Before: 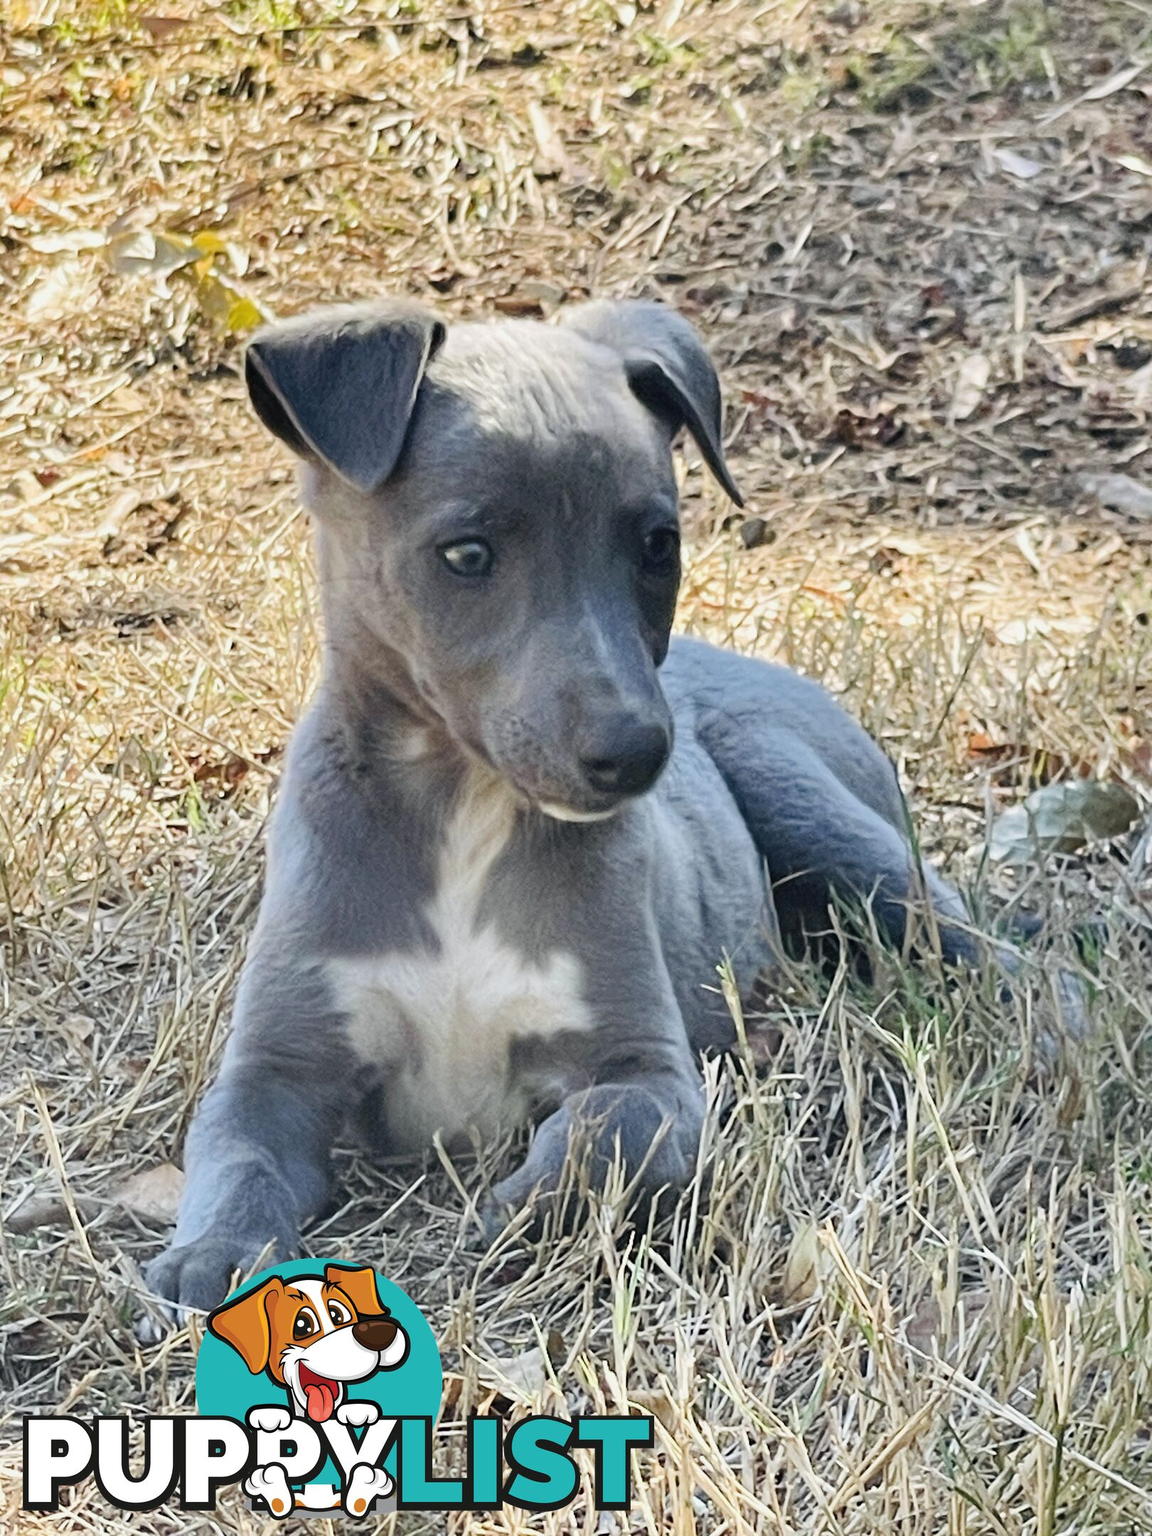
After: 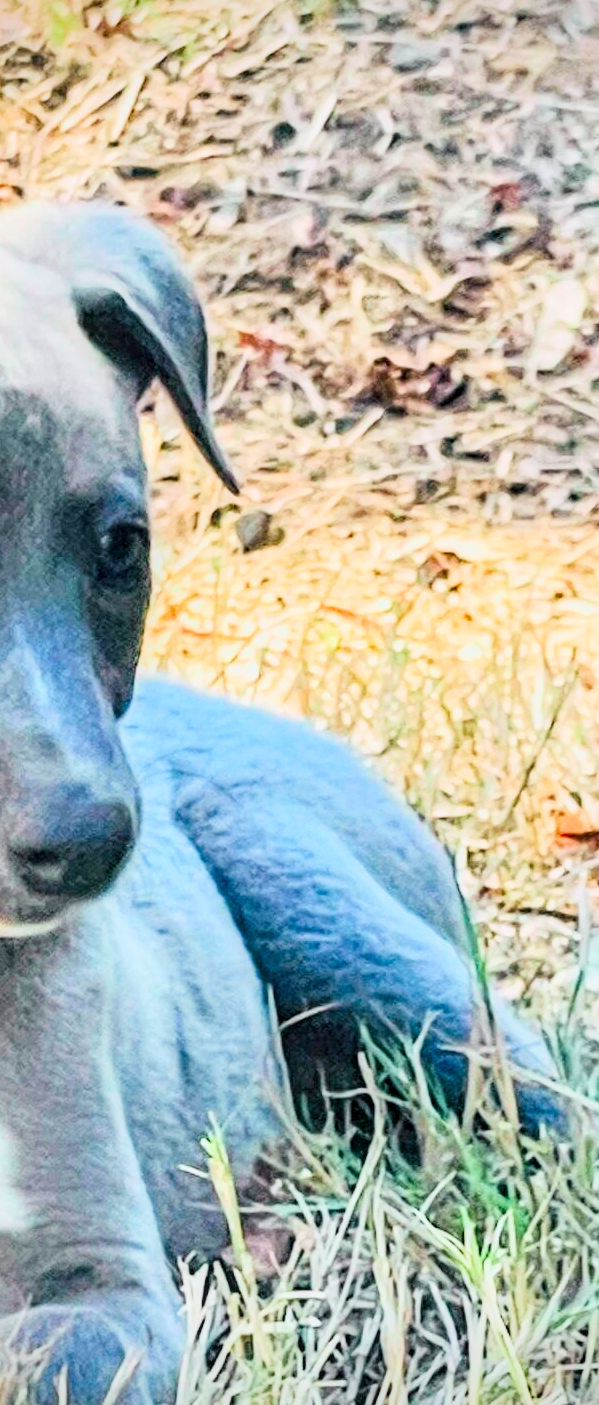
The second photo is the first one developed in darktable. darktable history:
vignetting: brightness -0.378, saturation 0.007, dithering 8-bit output
tone curve: curves: ch0 [(0, 0) (0.051, 0.03) (0.096, 0.071) (0.243, 0.246) (0.461, 0.515) (0.605, 0.692) (0.761, 0.85) (0.881, 0.933) (1, 0.984)]; ch1 [(0, 0) (0.1, 0.038) (0.318, 0.243) (0.431, 0.384) (0.488, 0.475) (0.499, 0.499) (0.534, 0.546) (0.567, 0.592) (0.601, 0.632) (0.734, 0.809) (1, 1)]; ch2 [(0, 0) (0.297, 0.257) (0.414, 0.379) (0.453, 0.45) (0.479, 0.483) (0.504, 0.499) (0.52, 0.519) (0.541, 0.554) (0.614, 0.652) (0.817, 0.874) (1, 1)], color space Lab, independent channels, preserve colors none
exposure: black level correction 0, exposure 1.1 EV, compensate highlight preservation false
local contrast: detail 130%
filmic rgb: middle gray luminance 29.76%, black relative exposure -8.91 EV, white relative exposure 6.99 EV, threshold 3.05 EV, target black luminance 0%, hardness 2.94, latitude 1.45%, contrast 0.963, highlights saturation mix 6.05%, shadows ↔ highlights balance 11.8%, add noise in highlights 0.101, color science v4 (2020), type of noise poissonian, enable highlight reconstruction true
crop and rotate: left 49.813%, top 10.142%, right 13.191%, bottom 24.786%
